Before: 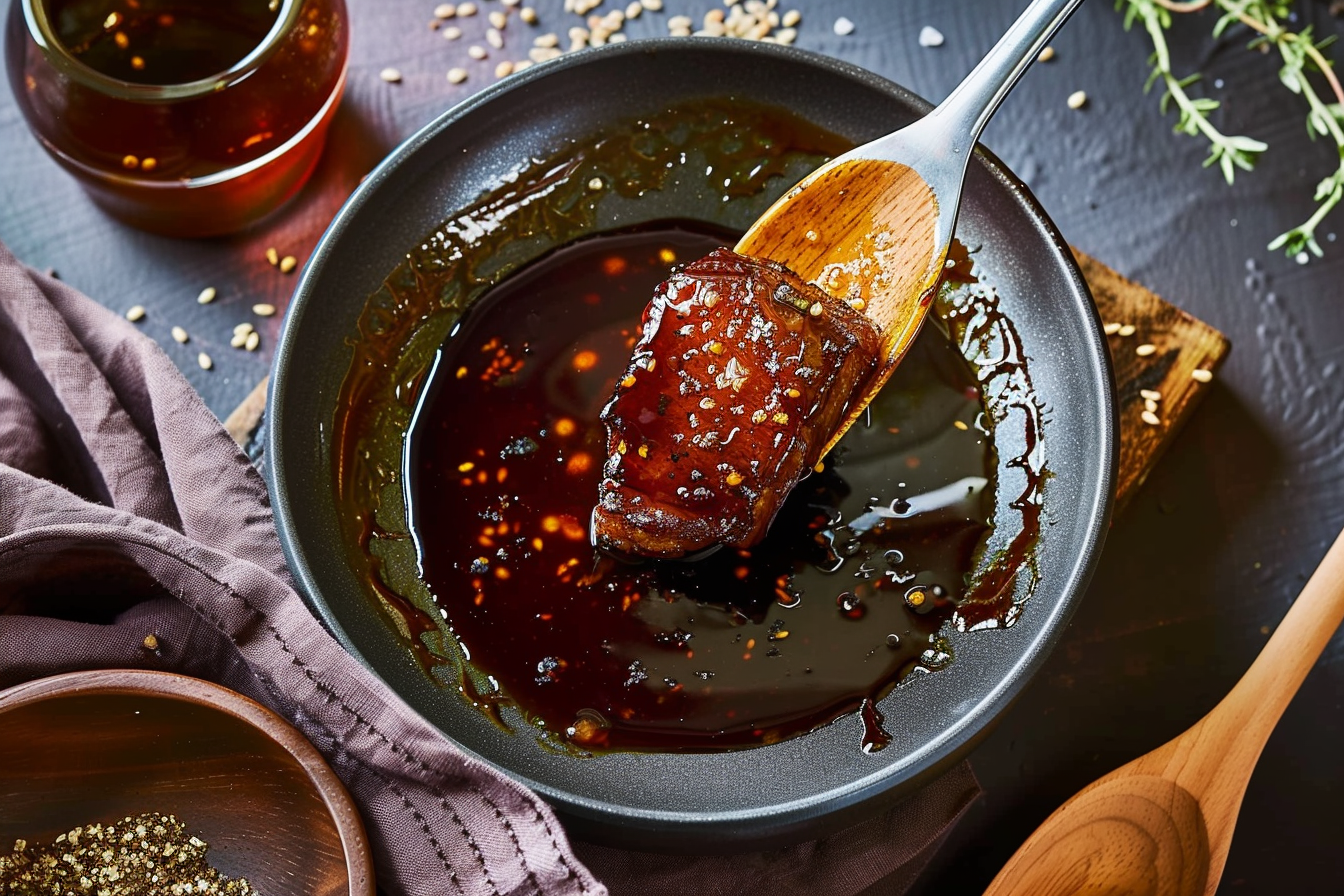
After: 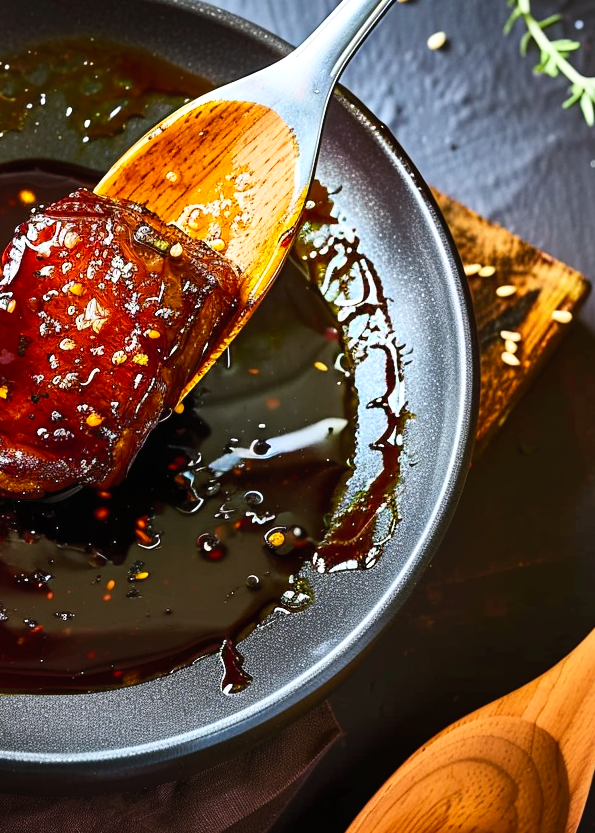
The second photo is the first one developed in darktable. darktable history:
contrast brightness saturation: contrast 0.2, brightness 0.15, saturation 0.14
crop: left 47.628%, top 6.643%, right 7.874%
color balance: contrast 8.5%, output saturation 105%
